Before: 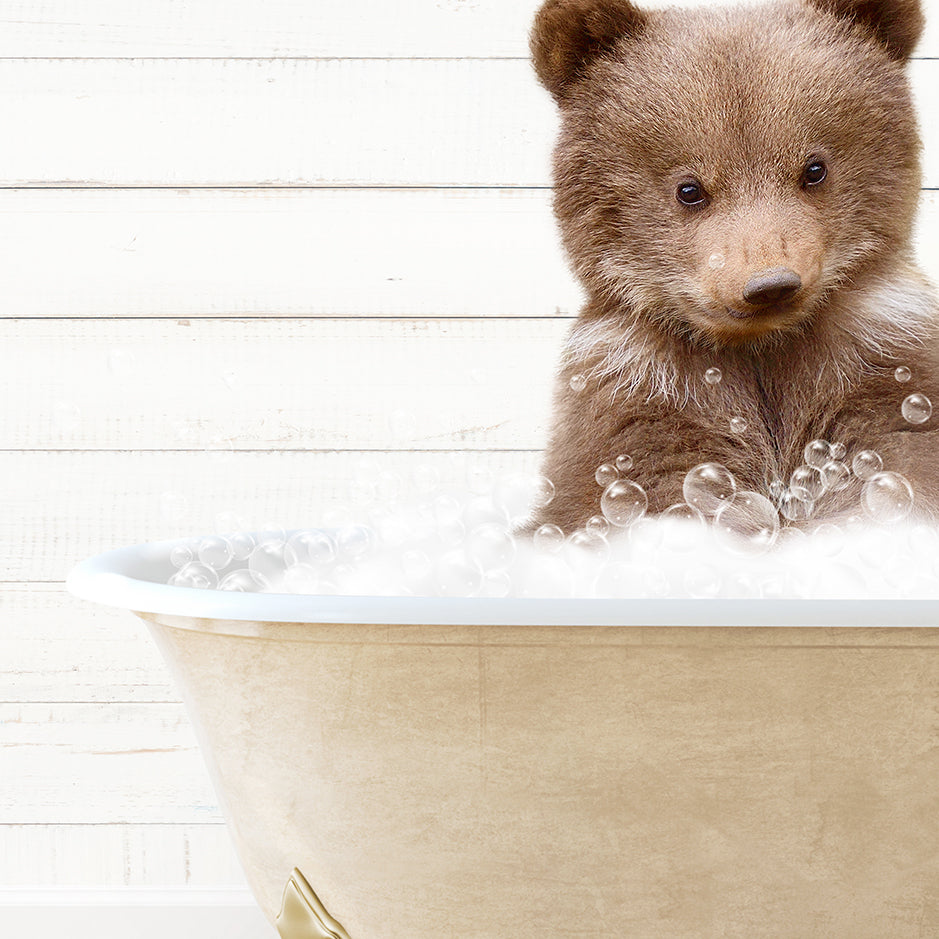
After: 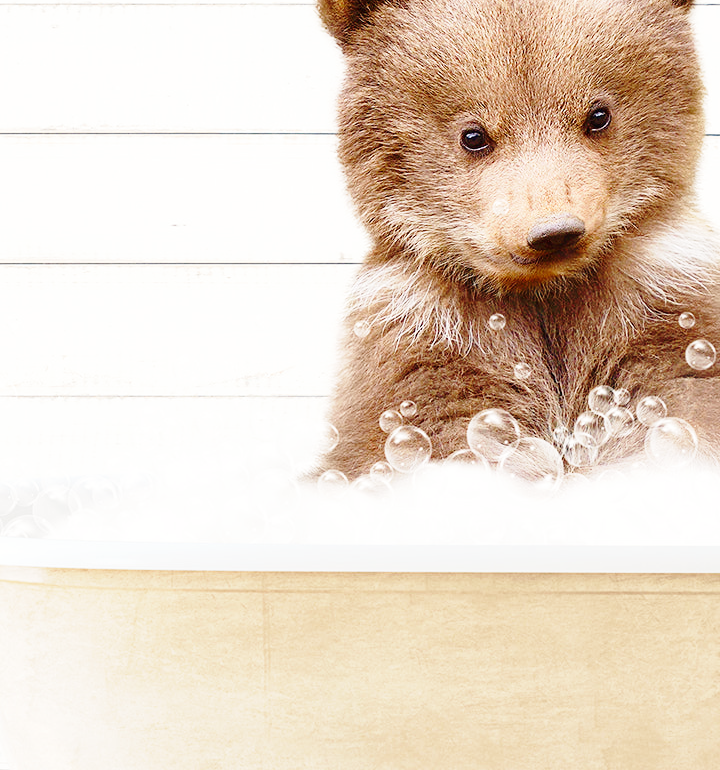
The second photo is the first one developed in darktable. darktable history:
white balance: red 1.009, blue 0.985
crop: left 23.095%, top 5.827%, bottom 11.854%
base curve: curves: ch0 [(0, 0) (0.028, 0.03) (0.121, 0.232) (0.46, 0.748) (0.859, 0.968) (1, 1)], preserve colors none
